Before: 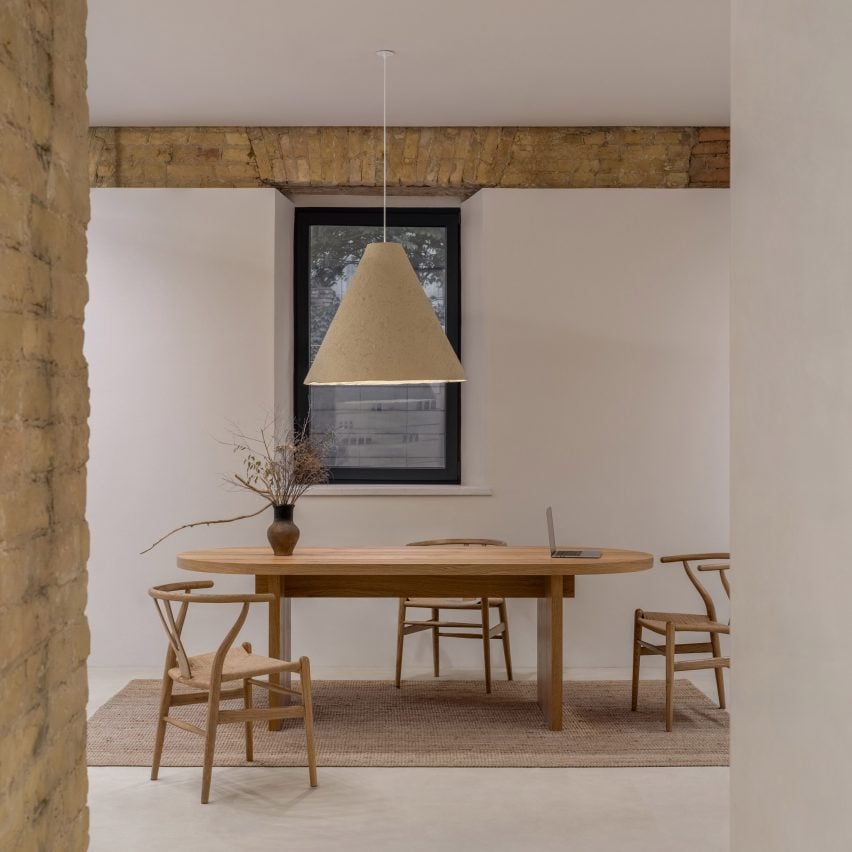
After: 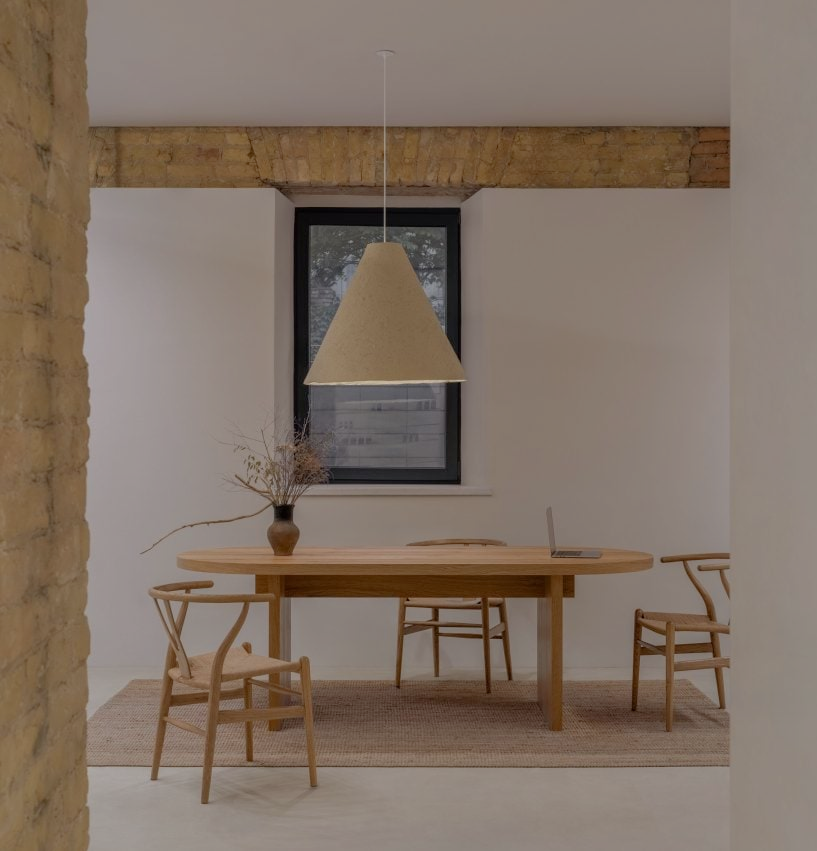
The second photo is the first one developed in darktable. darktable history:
exposure: exposure -0.237 EV, compensate highlight preservation false
crop: right 4.013%, bottom 0.03%
tone equalizer: -8 EV 0.287 EV, -7 EV 0.445 EV, -6 EV 0.433 EV, -5 EV 0.216 EV, -3 EV -0.271 EV, -2 EV -0.44 EV, -1 EV -0.442 EV, +0 EV -0.243 EV, edges refinement/feathering 500, mask exposure compensation -1.57 EV, preserve details no
